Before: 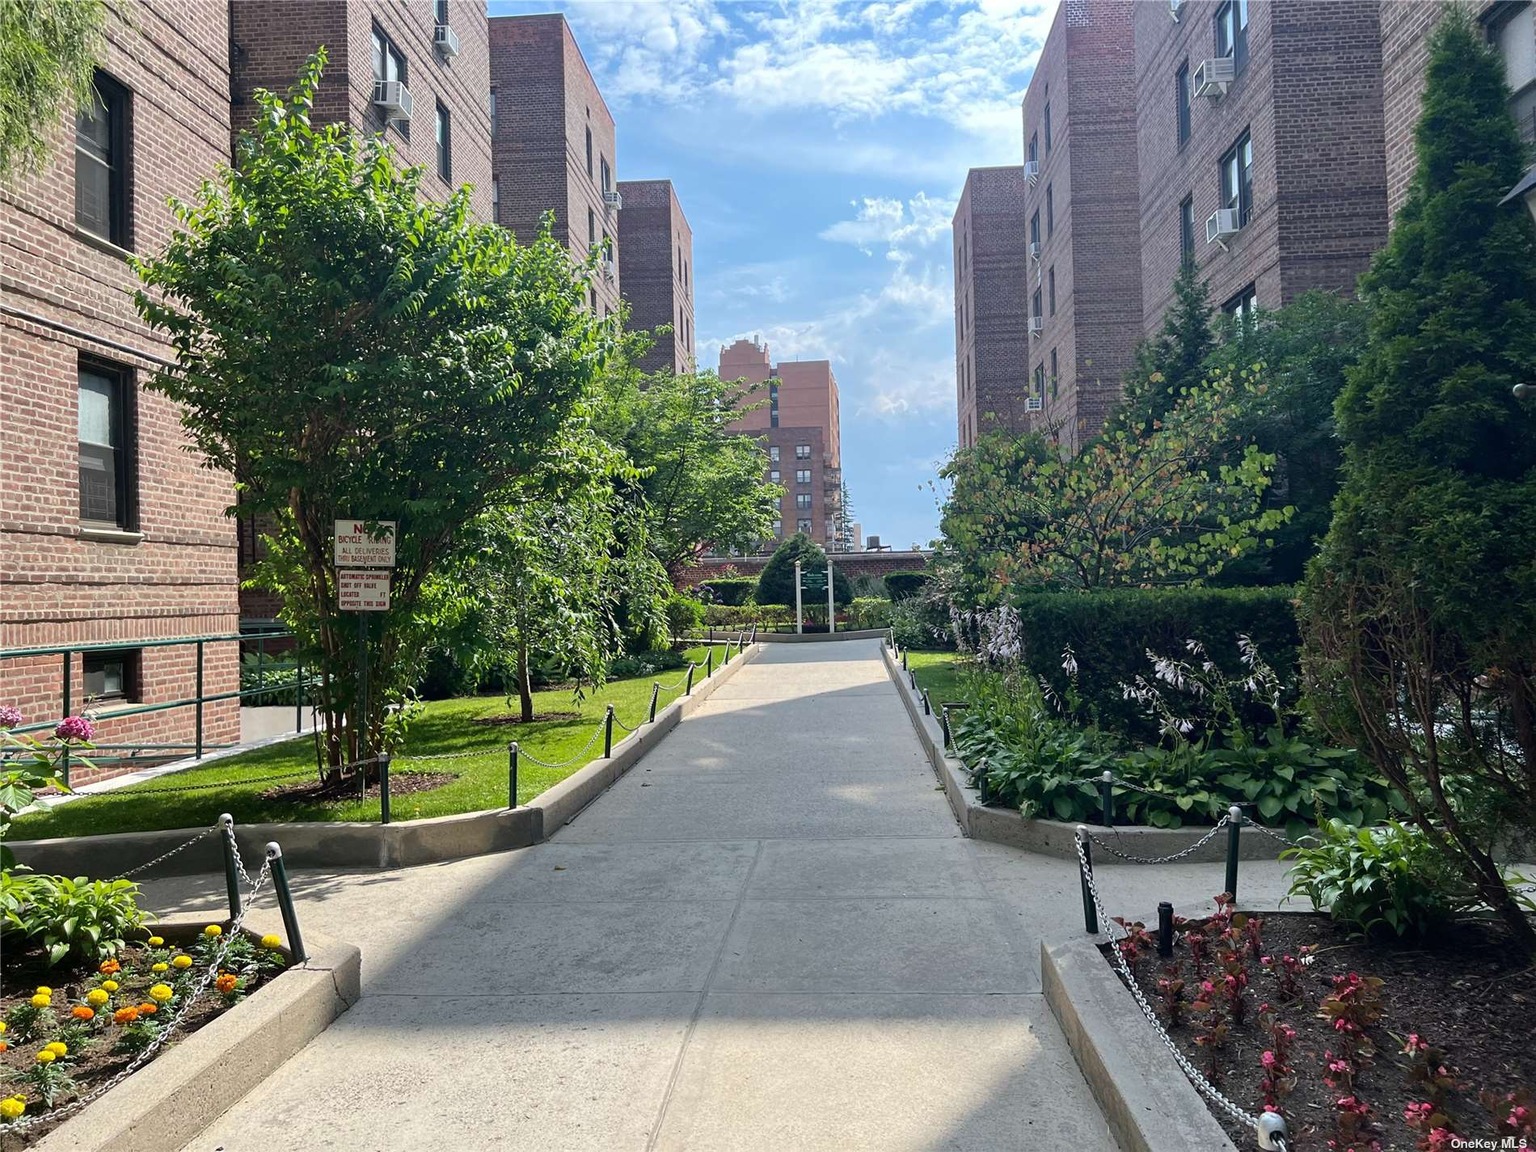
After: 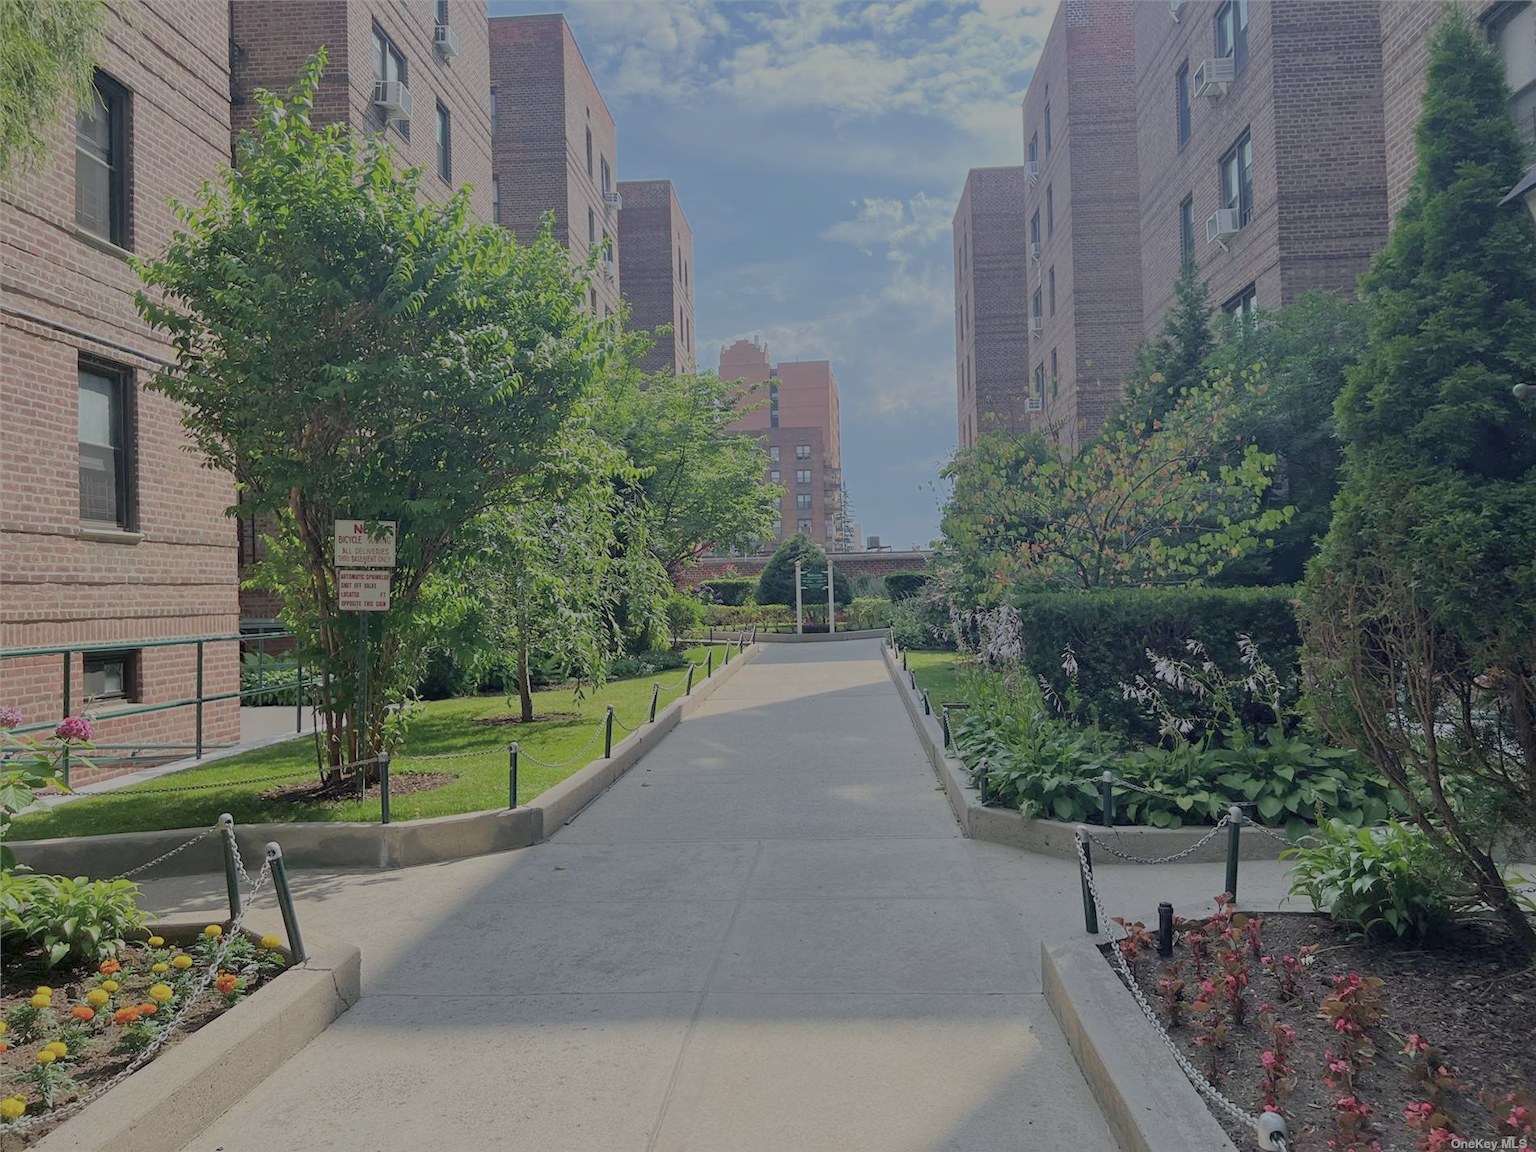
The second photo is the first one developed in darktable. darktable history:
filmic rgb: black relative exposure -15.97 EV, white relative exposure 7.97 EV, hardness 4.17, latitude 49.64%, contrast 0.508, iterations of high-quality reconstruction 0
